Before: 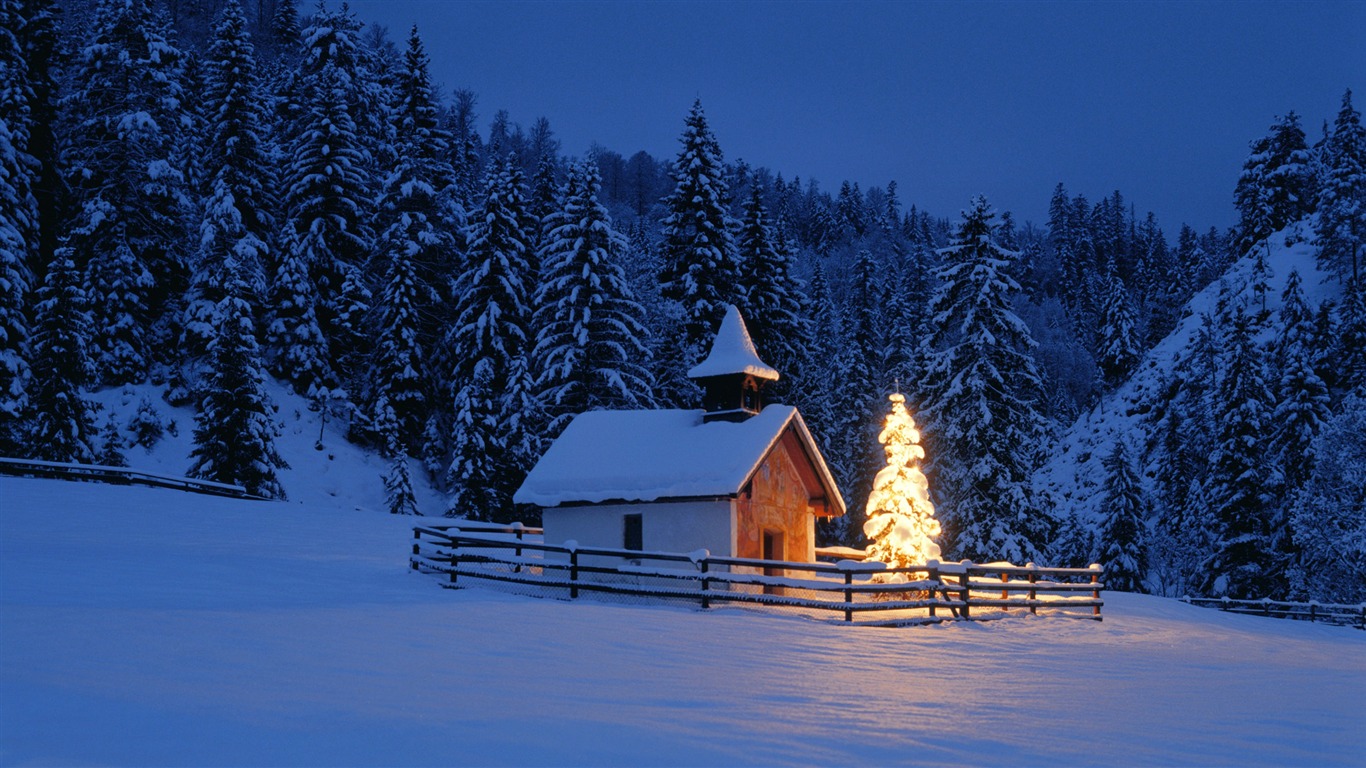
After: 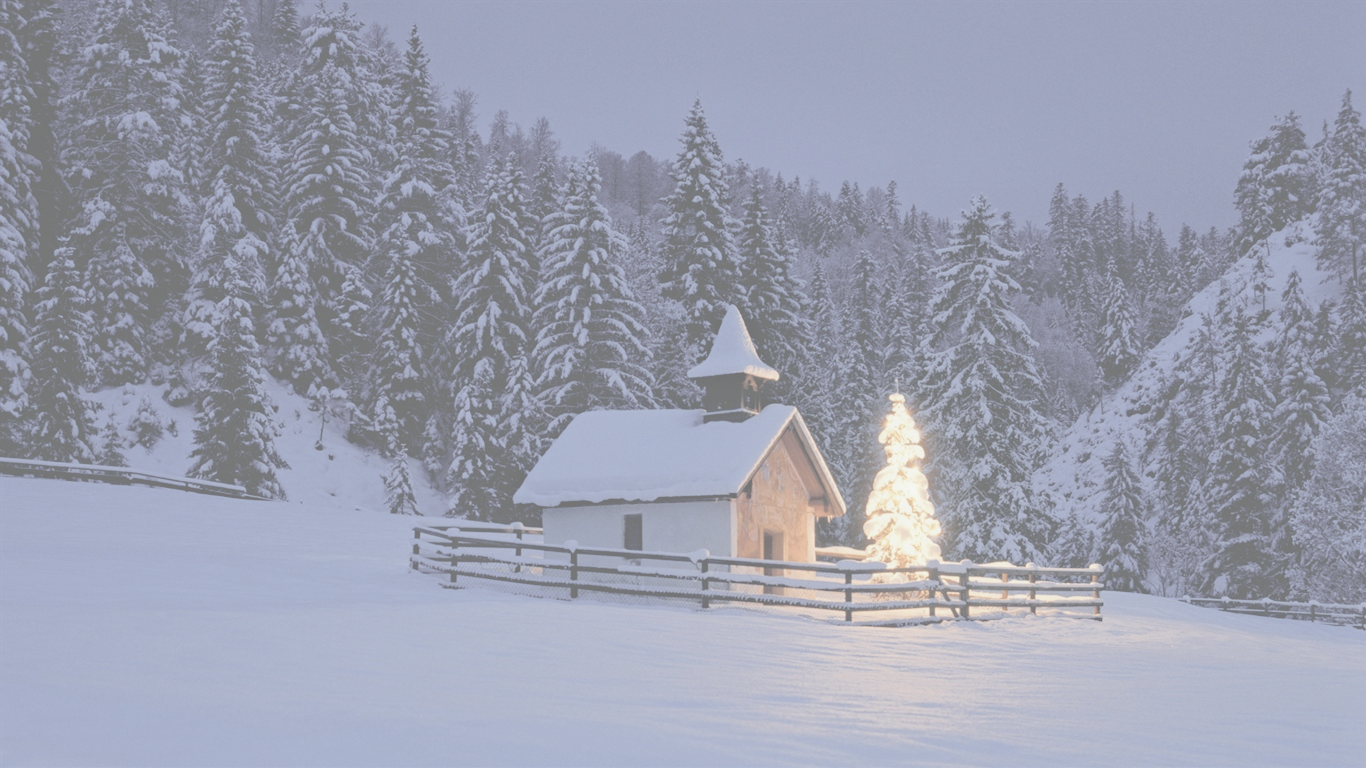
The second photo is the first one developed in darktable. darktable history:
haze removal: compatibility mode true, adaptive false
color balance rgb: shadows lift › chroma 0.984%, shadows lift › hue 112.52°, linear chroma grading › global chroma 24.939%, perceptual saturation grading › global saturation 1.131%, perceptual saturation grading › highlights -1.248%, perceptual saturation grading › mid-tones 3.327%, perceptual saturation grading › shadows 8.238%, perceptual brilliance grading › highlights 6.657%, perceptual brilliance grading › mid-tones 16.166%, perceptual brilliance grading › shadows -5.283%, global vibrance -23.536%
contrast brightness saturation: contrast -0.328, brightness 0.759, saturation -0.766
